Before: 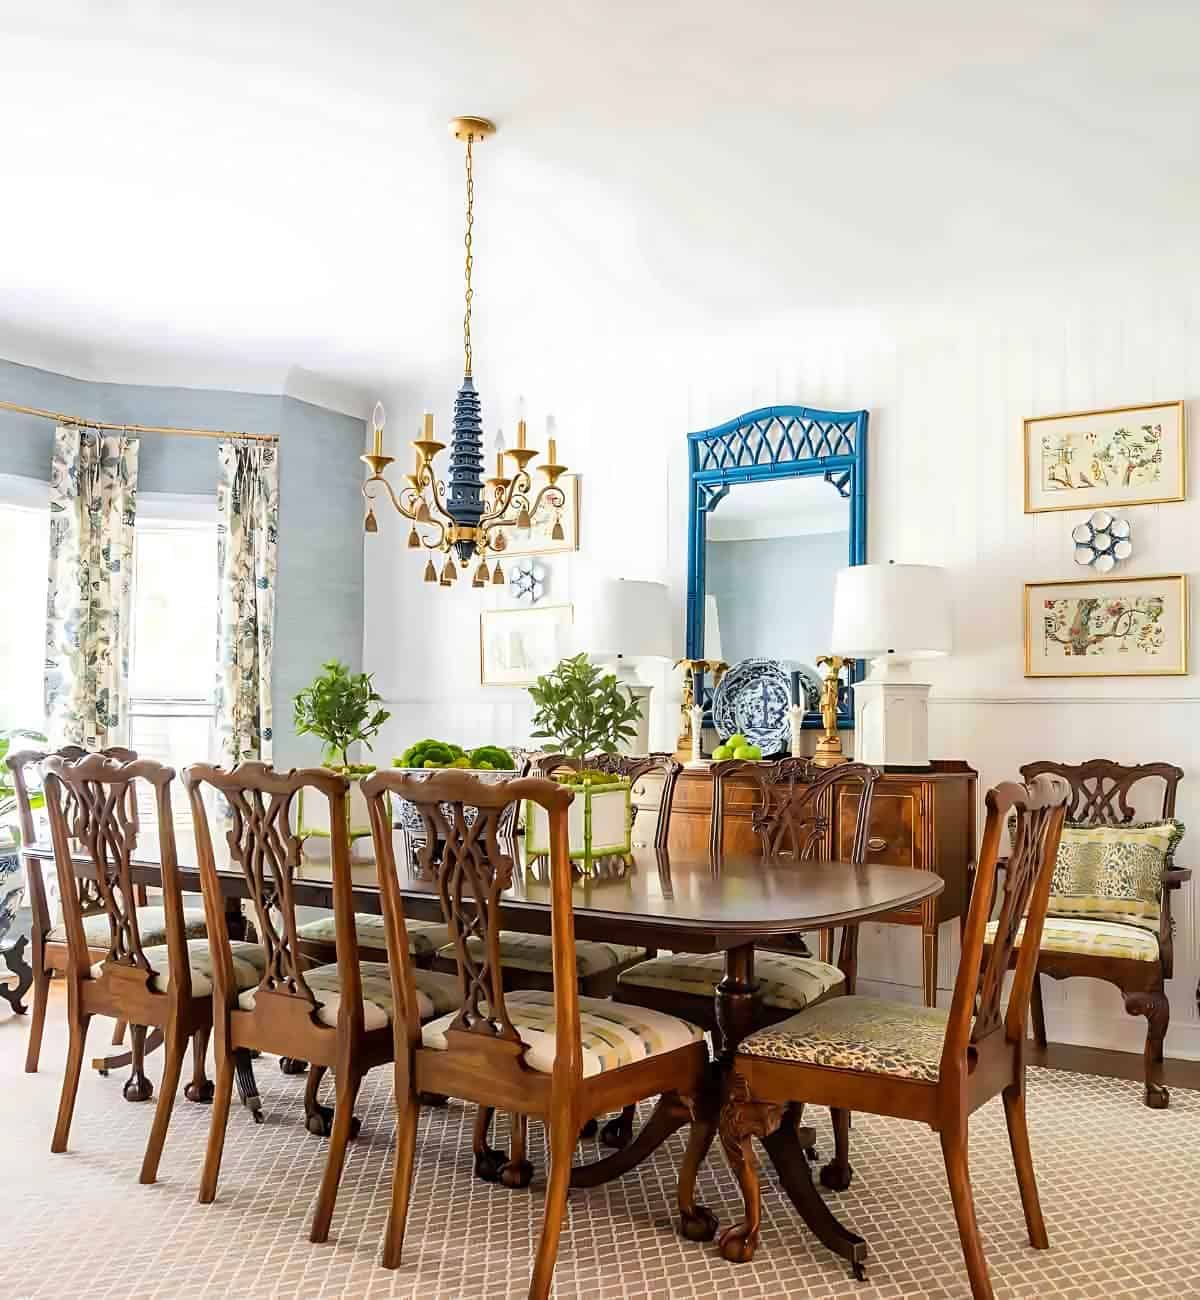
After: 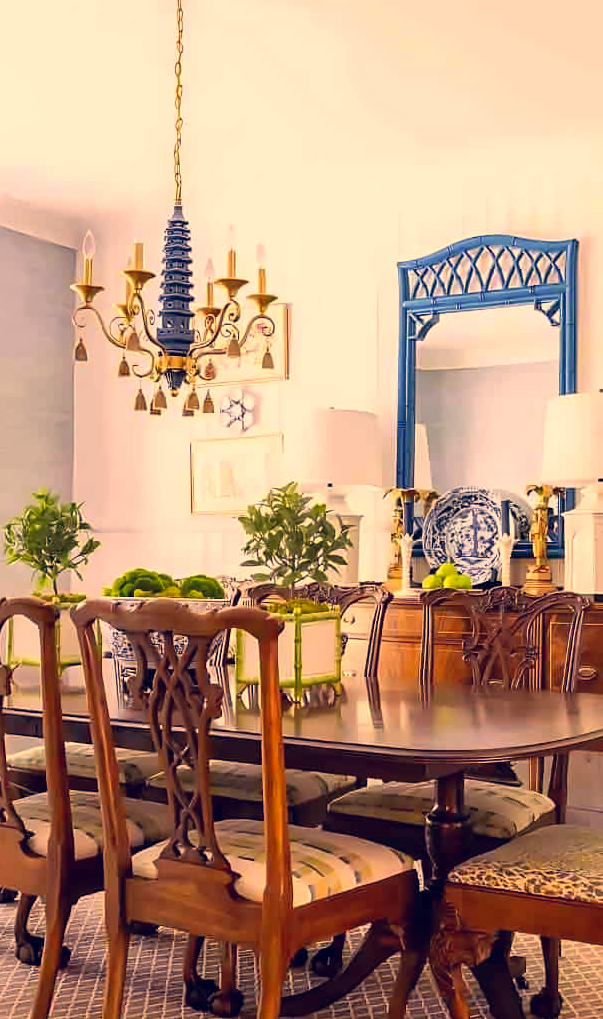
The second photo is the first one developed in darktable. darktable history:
color correction: highlights a* 19.65, highlights b* 26.96, shadows a* 3.42, shadows b* -16.8, saturation 0.722
color zones: curves: ch1 [(0.25, 0.61) (0.75, 0.248)], mix 100.65%
crop and rotate: angle 0.022°, left 24.218%, top 13.214%, right 25.503%, bottom 8.341%
